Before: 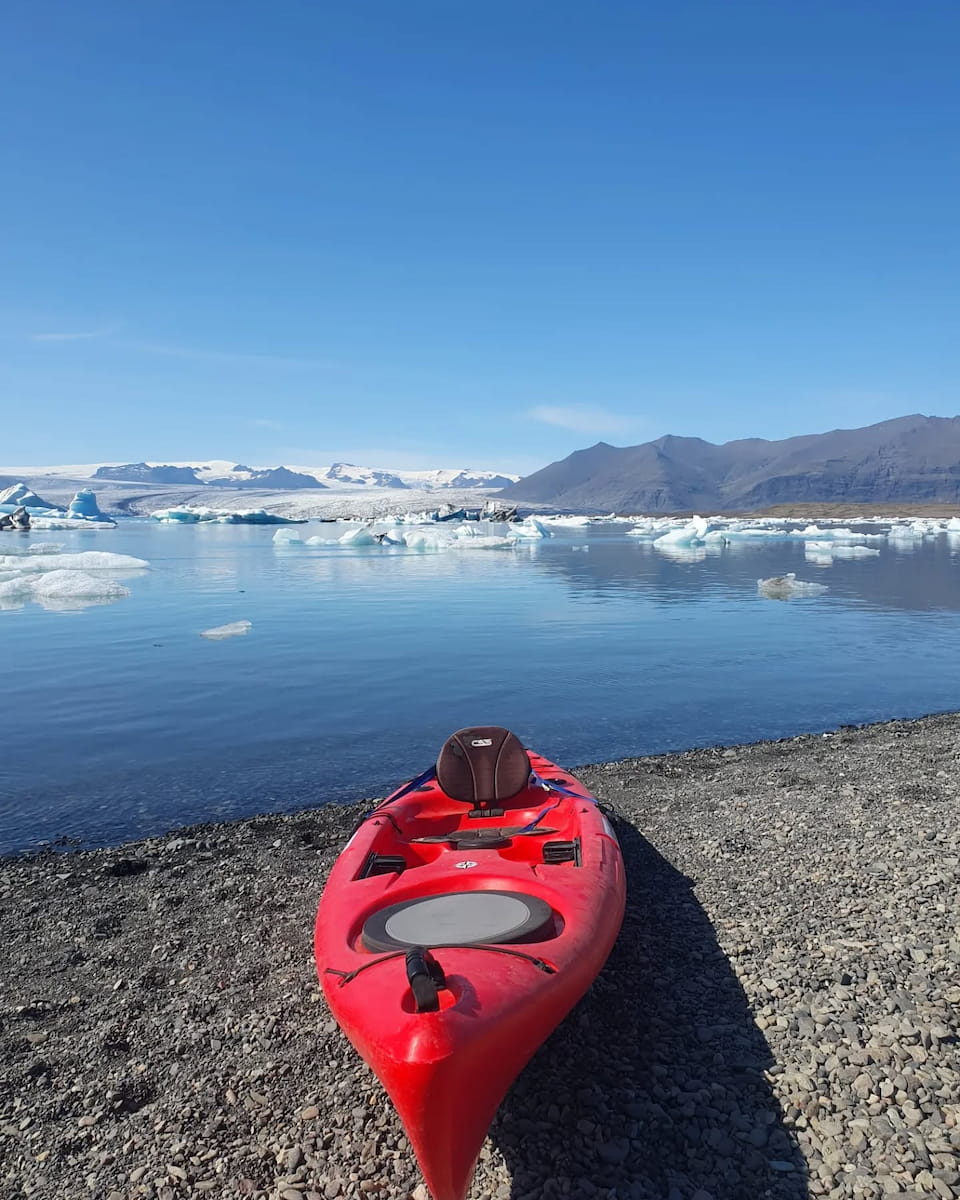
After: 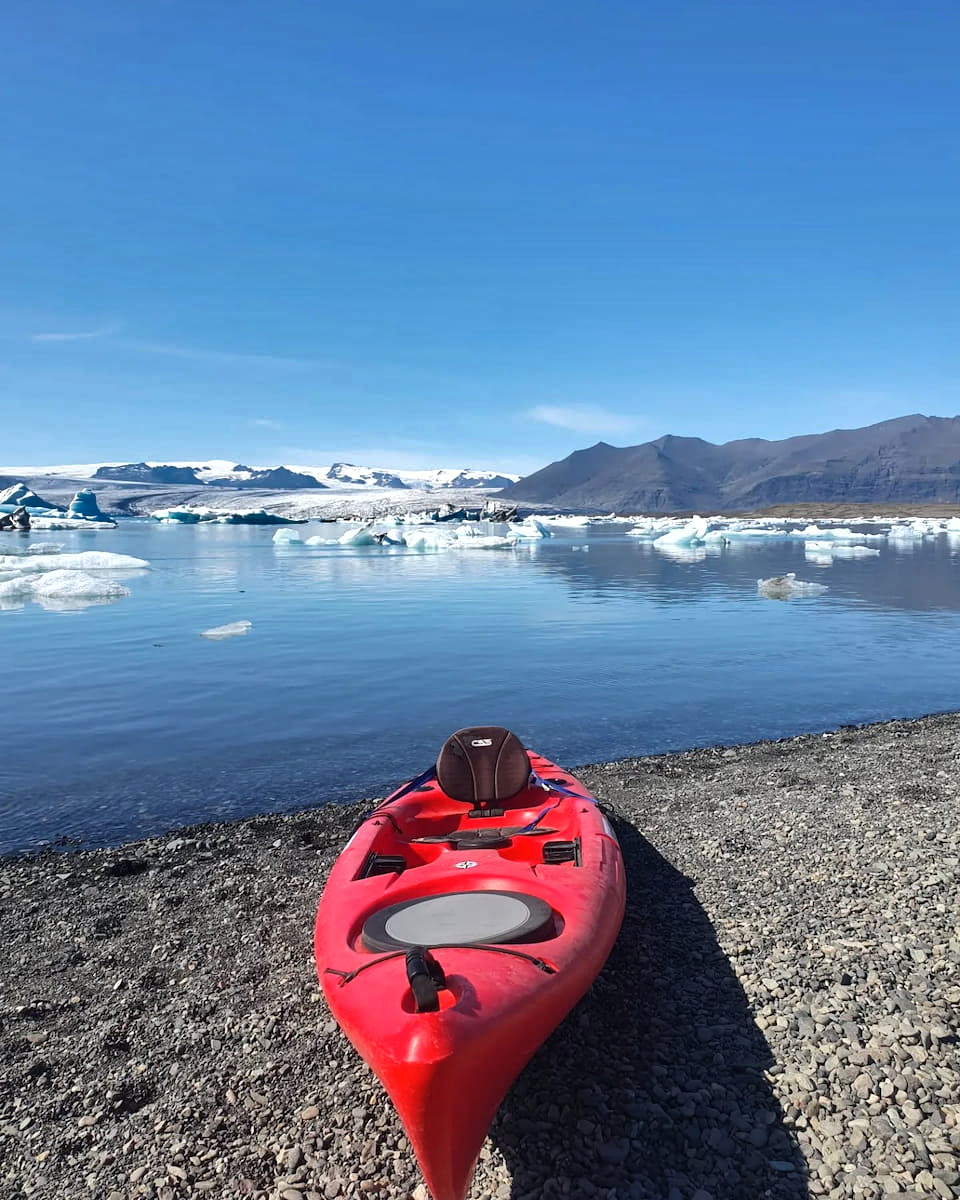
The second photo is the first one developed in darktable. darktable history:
shadows and highlights: radius 108.52, shadows 44.07, highlights -67.8, low approximation 0.01, soften with gaussian
tone equalizer: -8 EV -0.417 EV, -7 EV -0.389 EV, -6 EV -0.333 EV, -5 EV -0.222 EV, -3 EV 0.222 EV, -2 EV 0.333 EV, -1 EV 0.389 EV, +0 EV 0.417 EV, edges refinement/feathering 500, mask exposure compensation -1.57 EV, preserve details no
white balance: emerald 1
